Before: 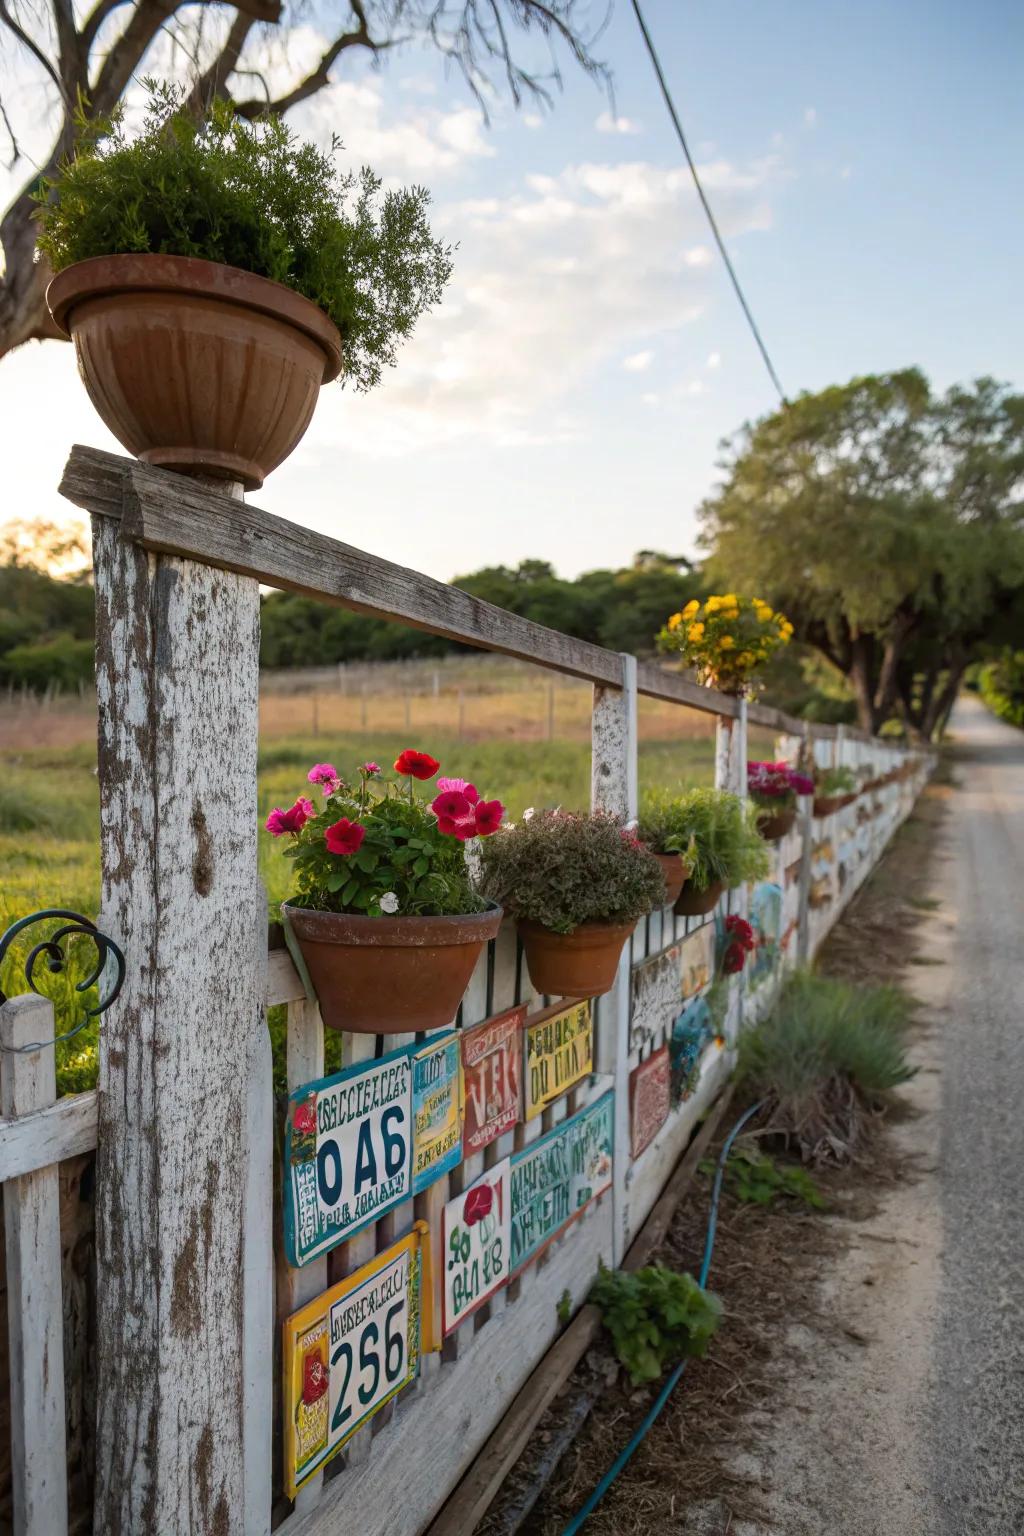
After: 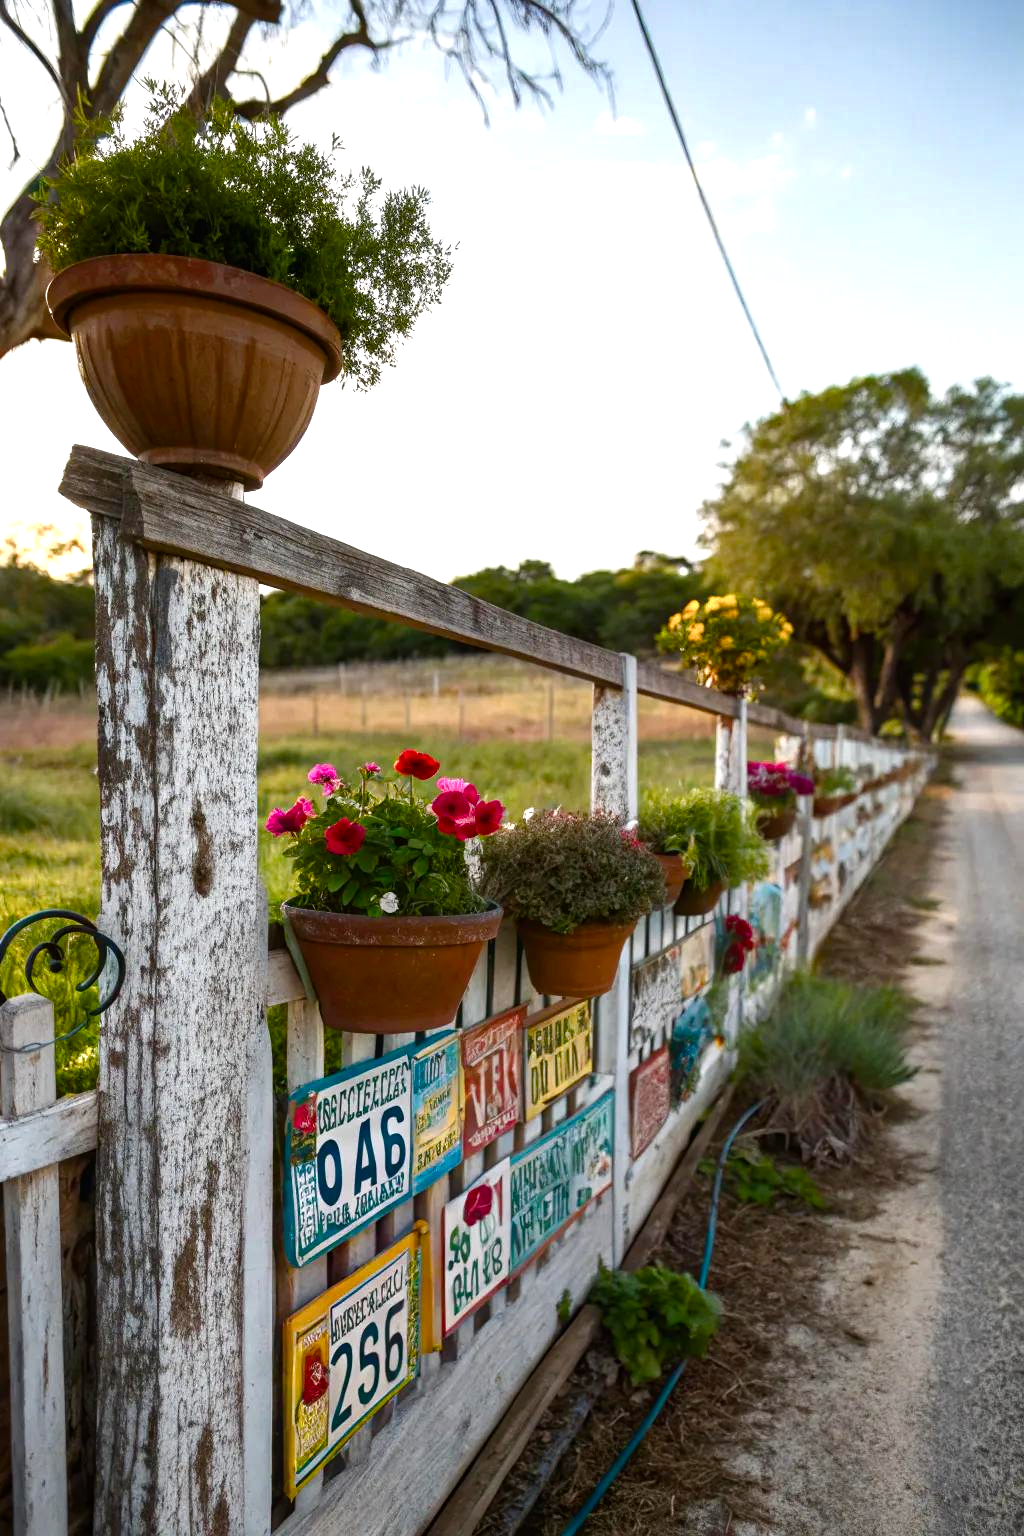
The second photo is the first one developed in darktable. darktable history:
color balance rgb: highlights gain › luminance 17.27%, linear chroma grading › global chroma 8.983%, perceptual saturation grading › global saturation 0.396%, perceptual saturation grading › highlights -34.512%, perceptual saturation grading › mid-tones 15.069%, perceptual saturation grading › shadows 47.915%, perceptual brilliance grading › highlights 9.241%, perceptual brilliance grading › shadows -5.072%, contrast 4.917%
